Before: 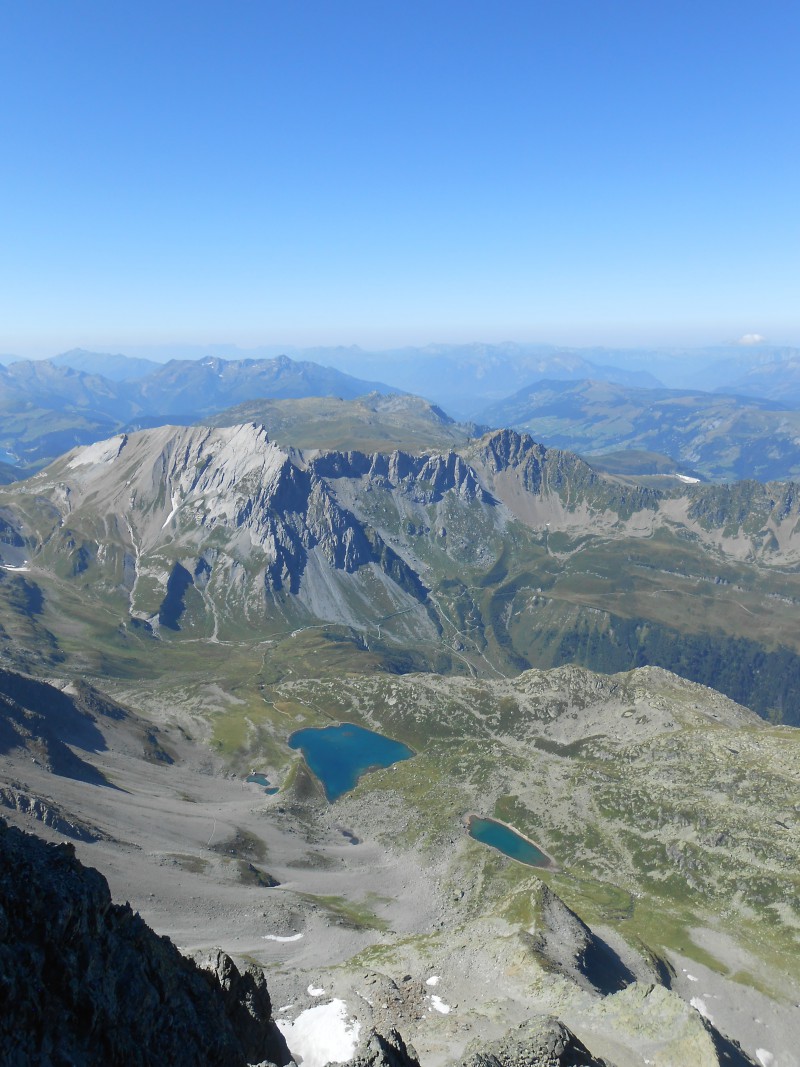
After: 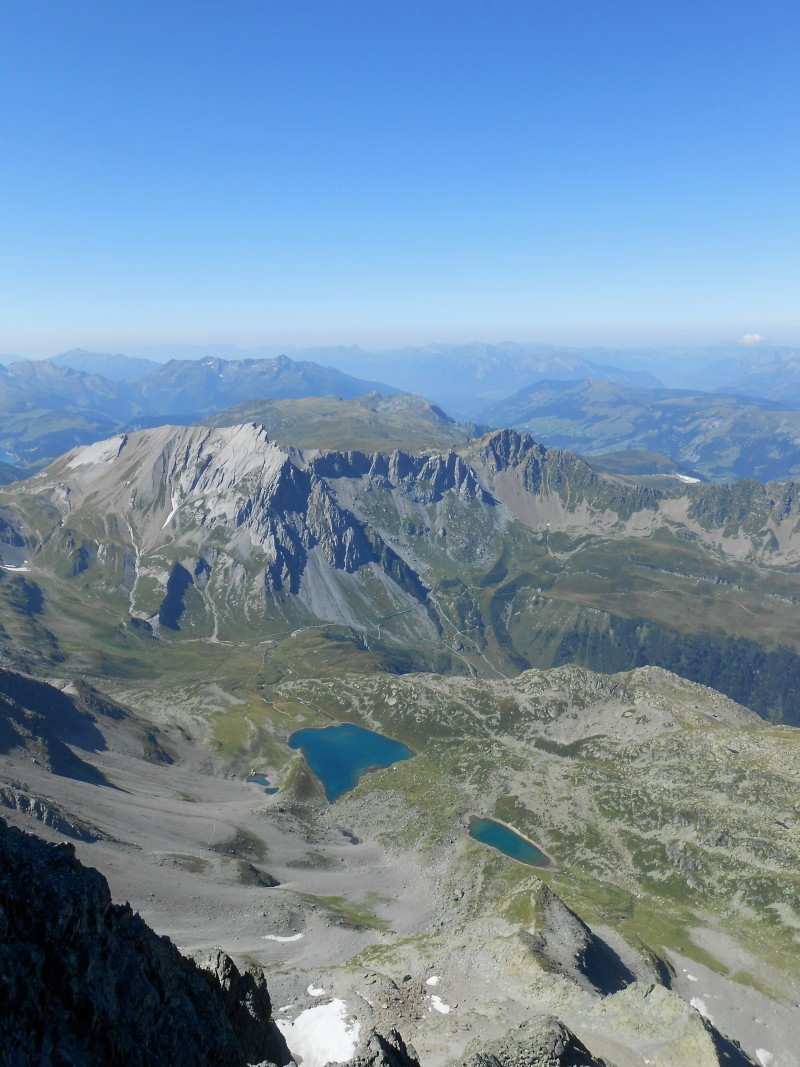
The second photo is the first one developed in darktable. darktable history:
exposure: black level correction 0.002, exposure -0.105 EV, compensate highlight preservation false
